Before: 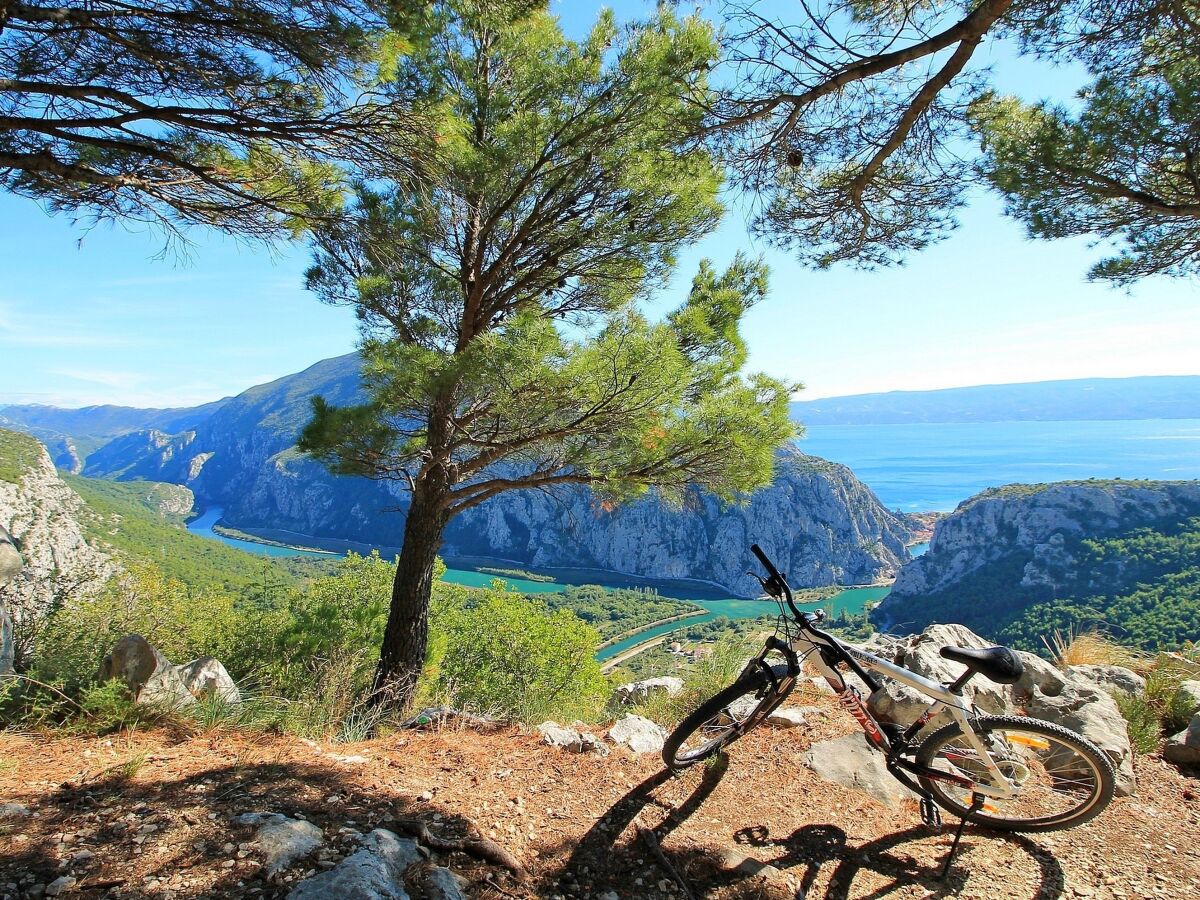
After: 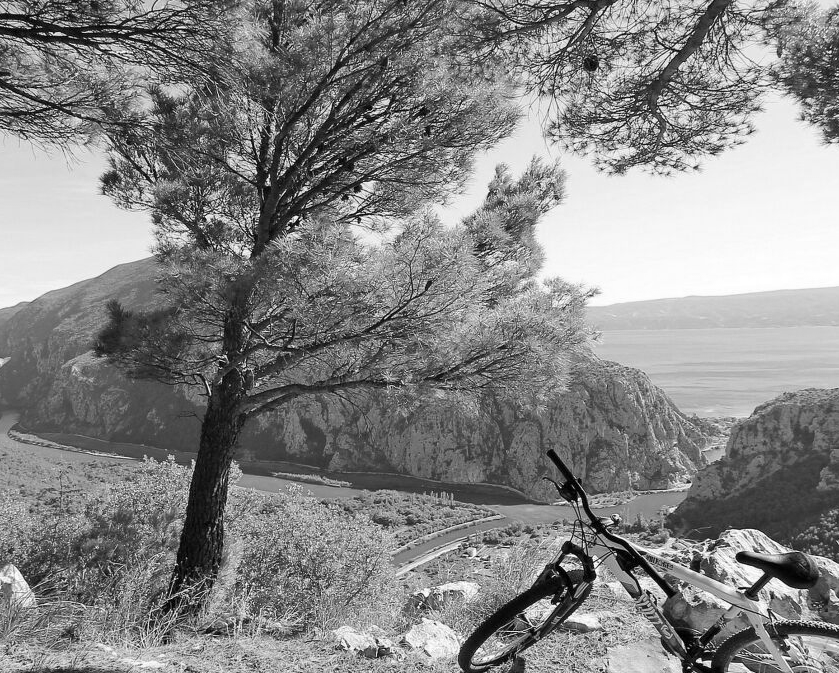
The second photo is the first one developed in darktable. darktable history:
crop and rotate: left 17.046%, top 10.659%, right 12.989%, bottom 14.553%
exposure: exposure 0 EV, compensate highlight preservation false
monochrome: on, module defaults
